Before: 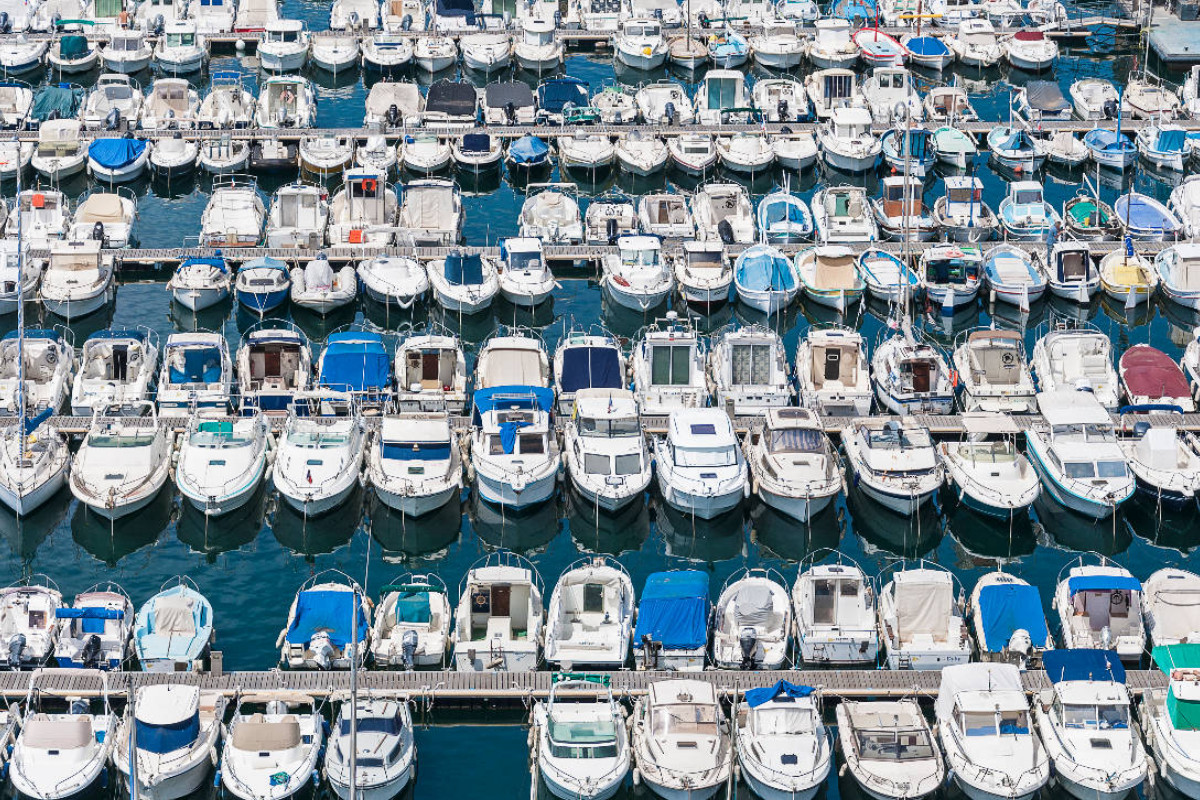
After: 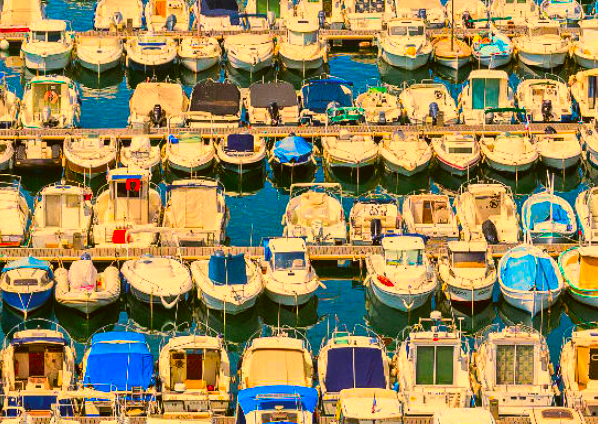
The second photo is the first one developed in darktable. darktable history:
contrast brightness saturation: saturation -0.064
exposure: exposure 0.014 EV, compensate exposure bias true, compensate highlight preservation false
color correction: highlights a* 10.42, highlights b* 30.55, shadows a* 2.74, shadows b* 17.21, saturation 1.76
crop: left 19.668%, right 30.489%, bottom 46.893%
color balance rgb: linear chroma grading › highlights 99.358%, linear chroma grading › global chroma 24.016%, perceptual saturation grading › global saturation 0.27%
